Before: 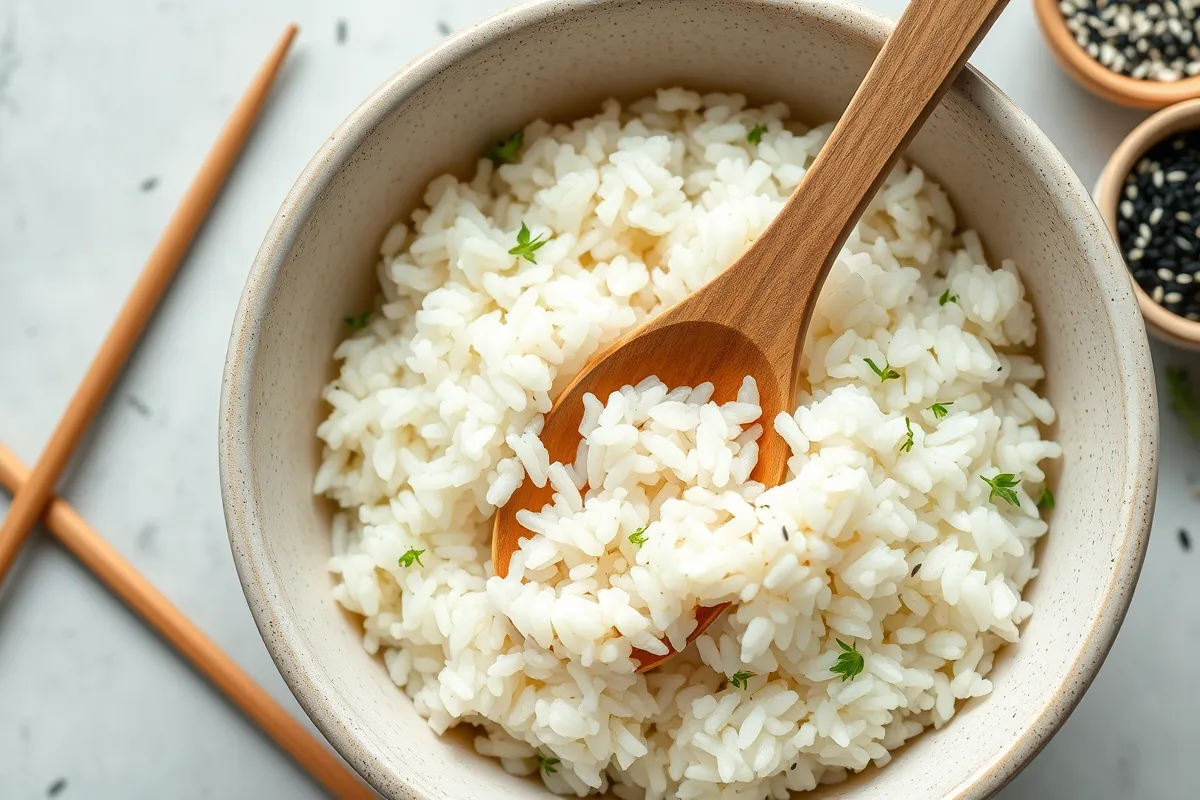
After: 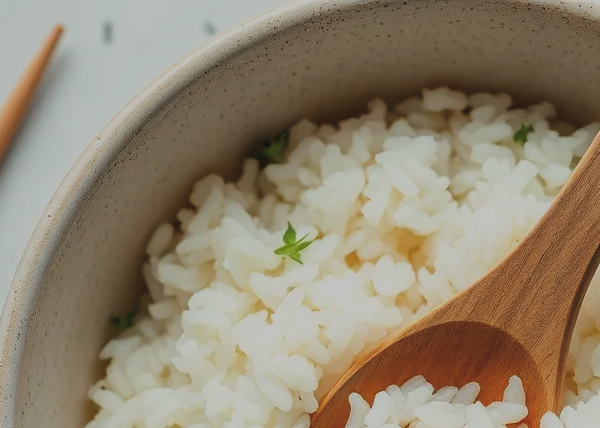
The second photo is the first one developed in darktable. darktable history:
crop: left 19.556%, right 30.401%, bottom 46.458%
exposure: black level correction -0.015, exposure -0.5 EV, compensate highlight preservation false
filmic rgb: black relative exposure -7.65 EV, white relative exposure 4.56 EV, hardness 3.61, color science v6 (2022)
